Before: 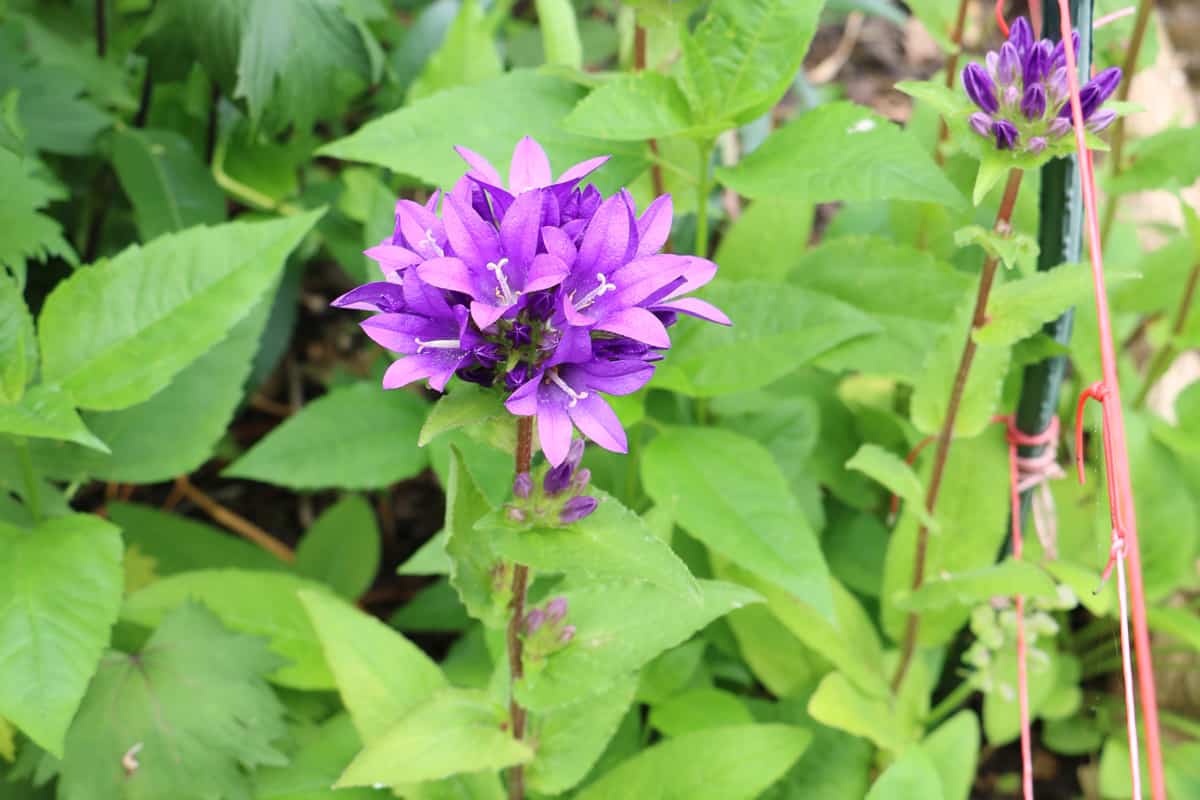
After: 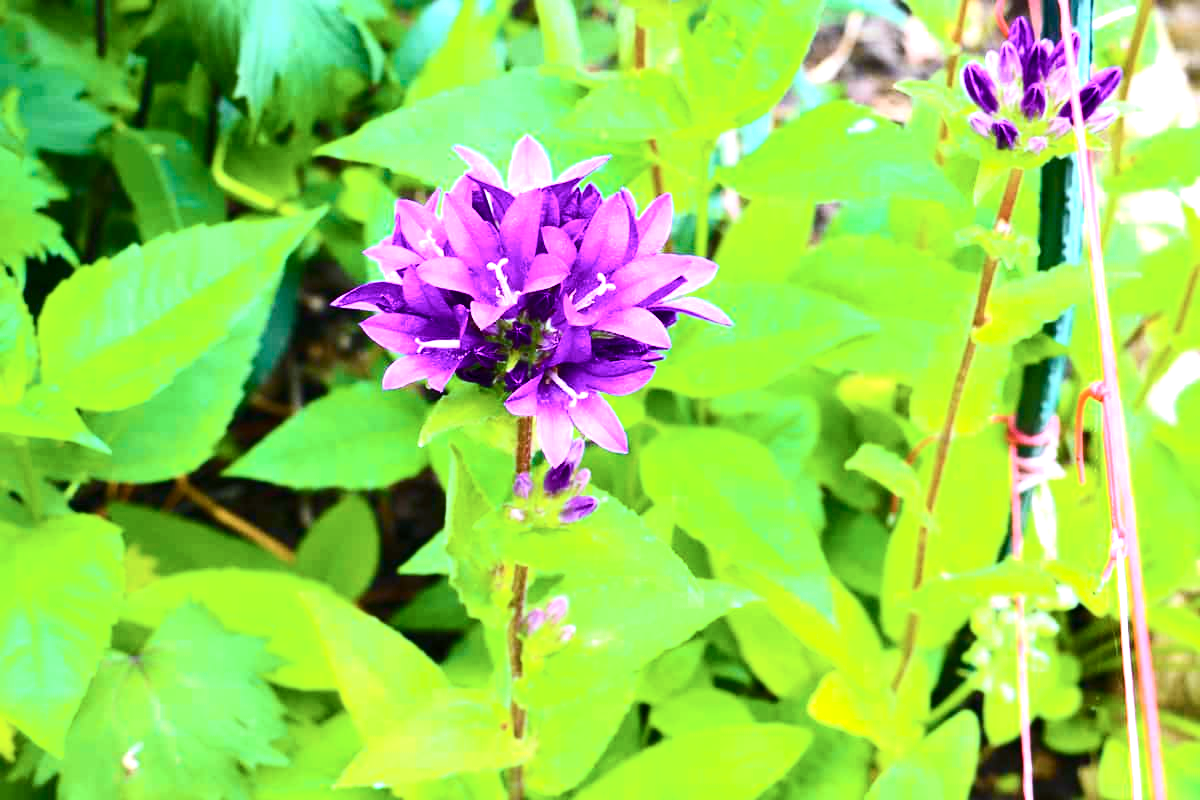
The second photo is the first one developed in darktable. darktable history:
contrast brightness saturation: contrast 0.25, saturation -0.31
color balance rgb: linear chroma grading › global chroma 25%, perceptual saturation grading › global saturation 40%, perceptual brilliance grading › global brilliance 30%, global vibrance 40%
color calibration: x 0.37, y 0.382, temperature 4313.32 K
